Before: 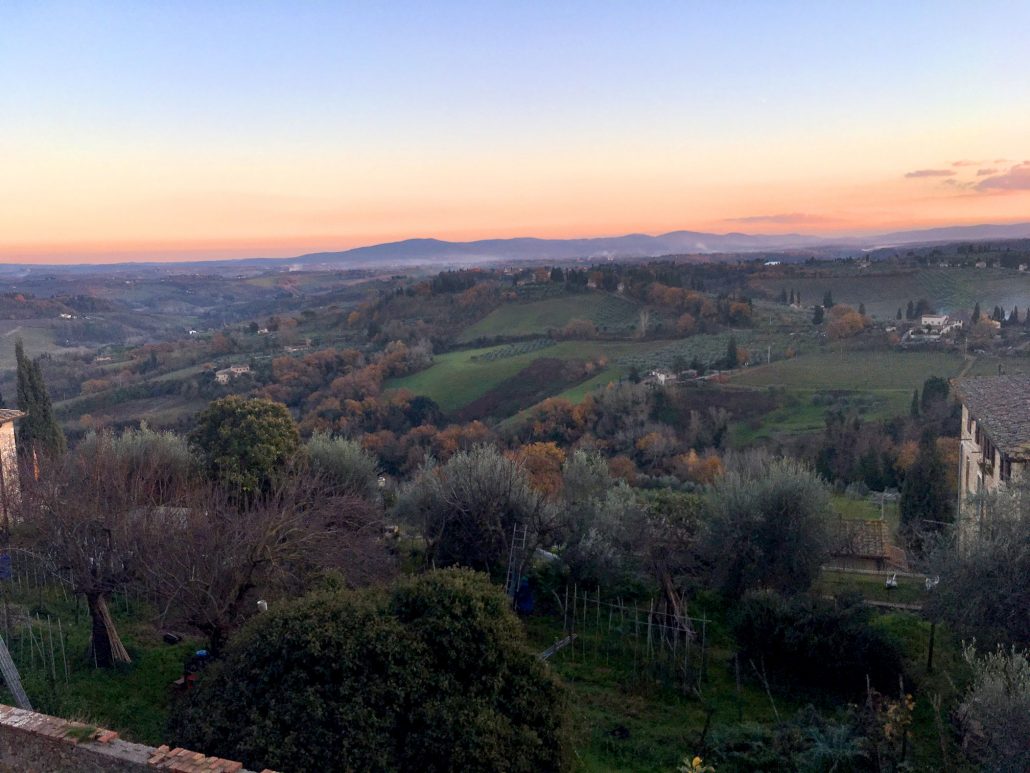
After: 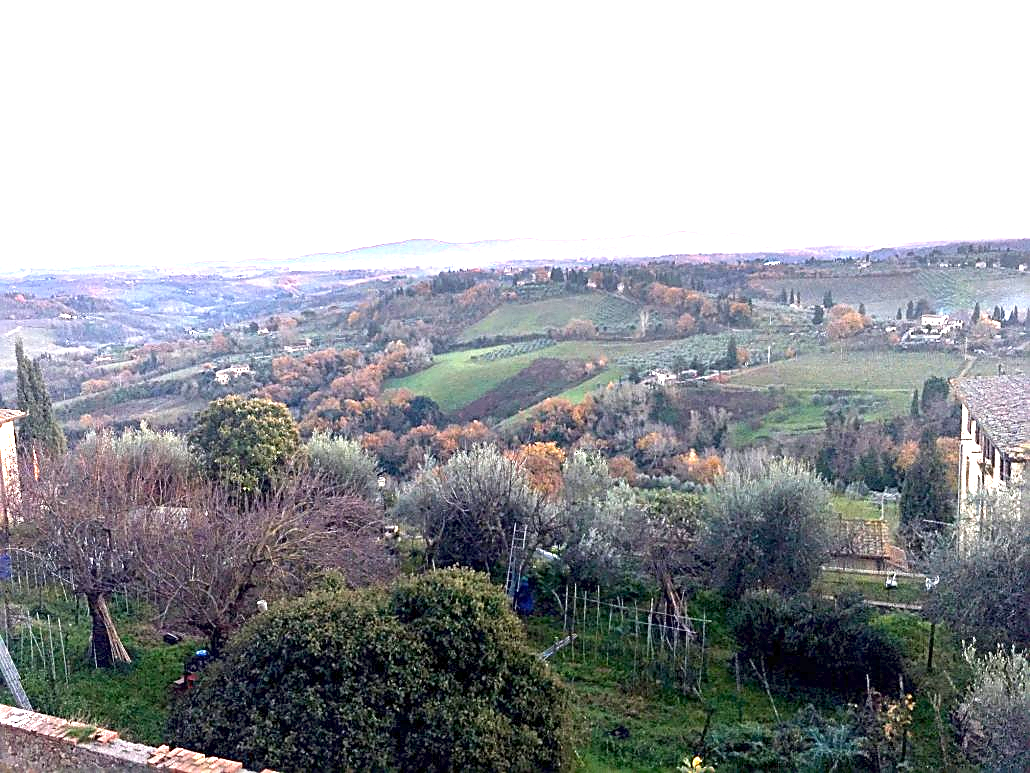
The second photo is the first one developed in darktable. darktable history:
local contrast: mode bilateral grid, contrast 9, coarseness 25, detail 112%, midtone range 0.2
exposure: exposure 2.251 EV, compensate highlight preservation false
sharpen: amount 0.903
